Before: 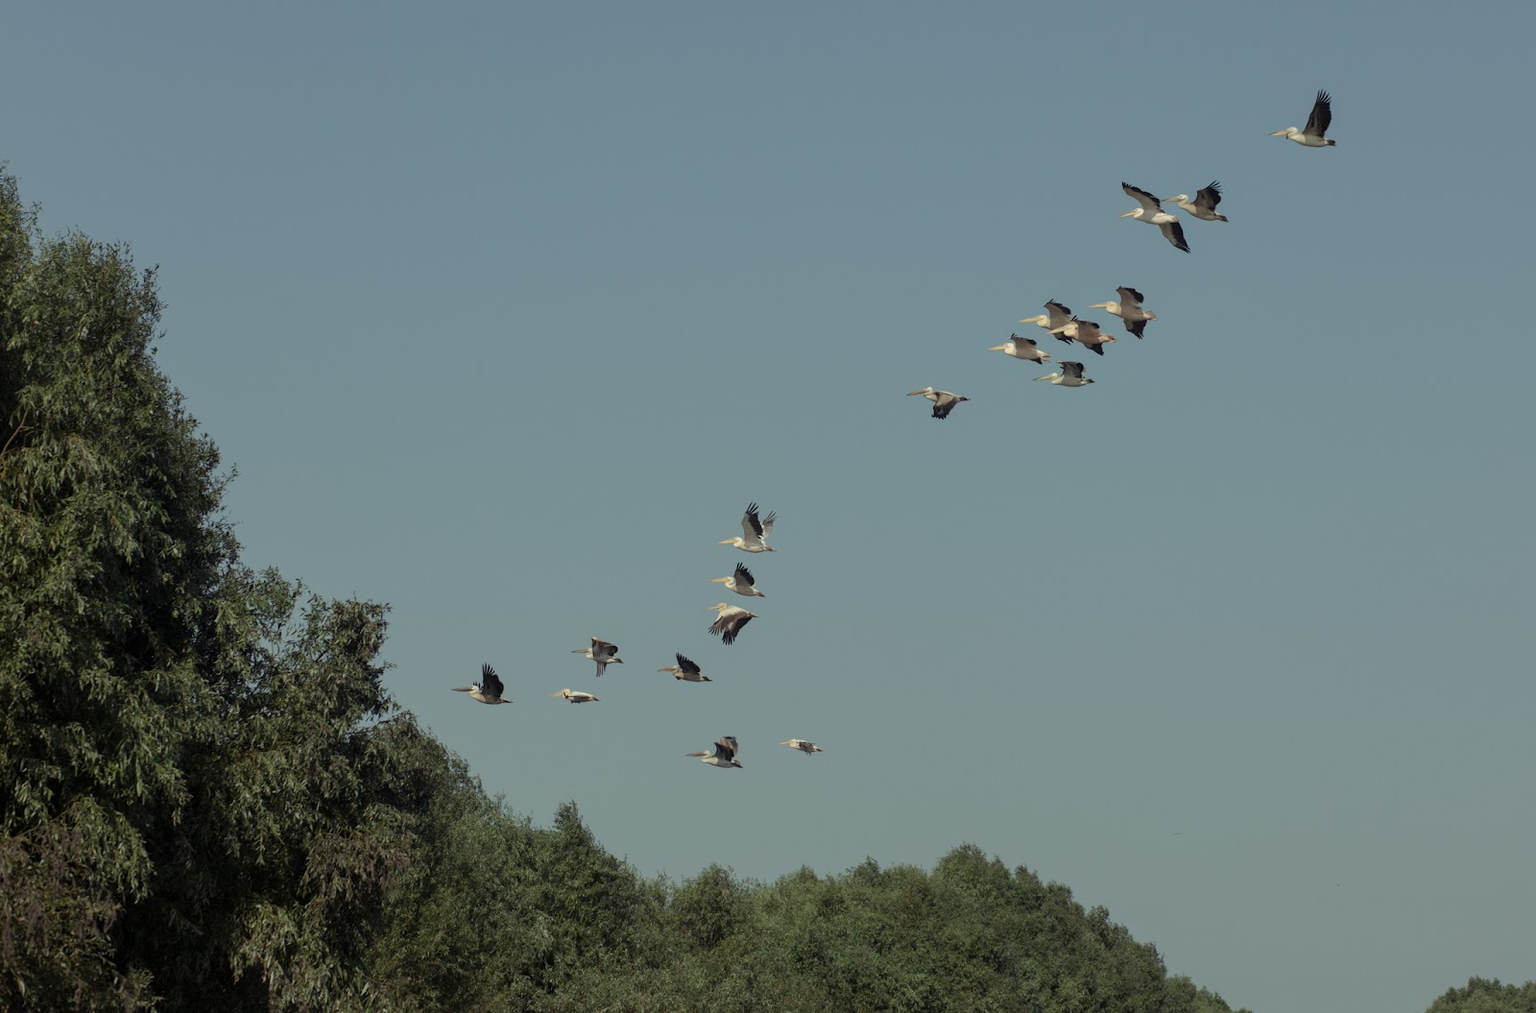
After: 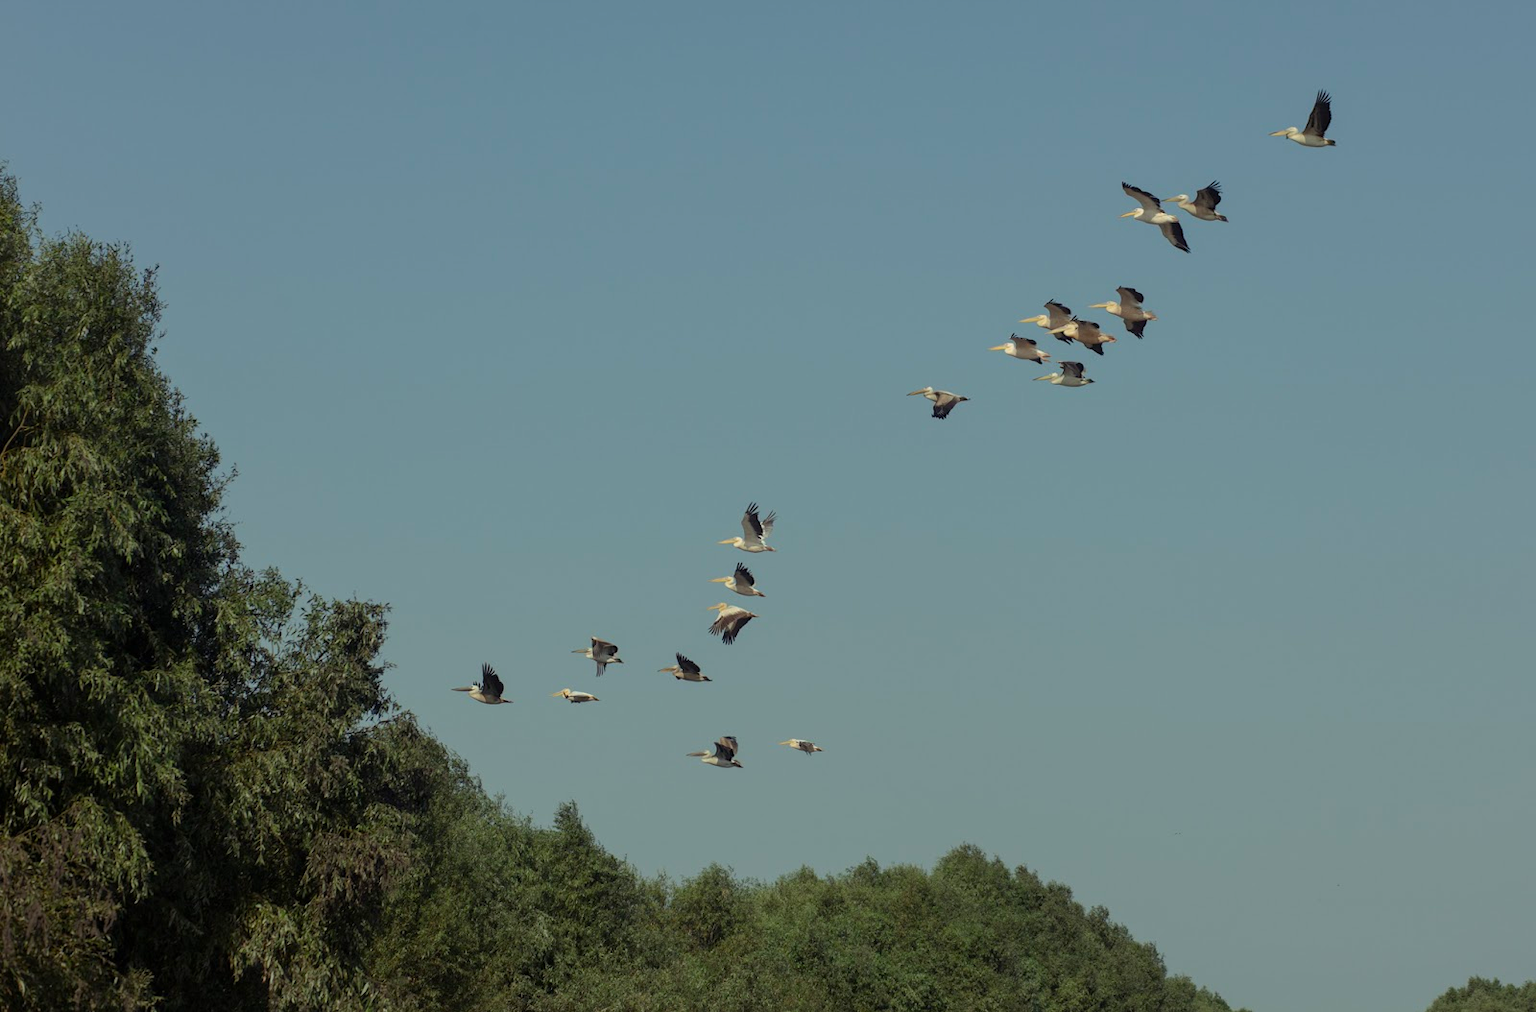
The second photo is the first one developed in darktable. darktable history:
color correction: highlights b* -0.05, saturation 1.31
